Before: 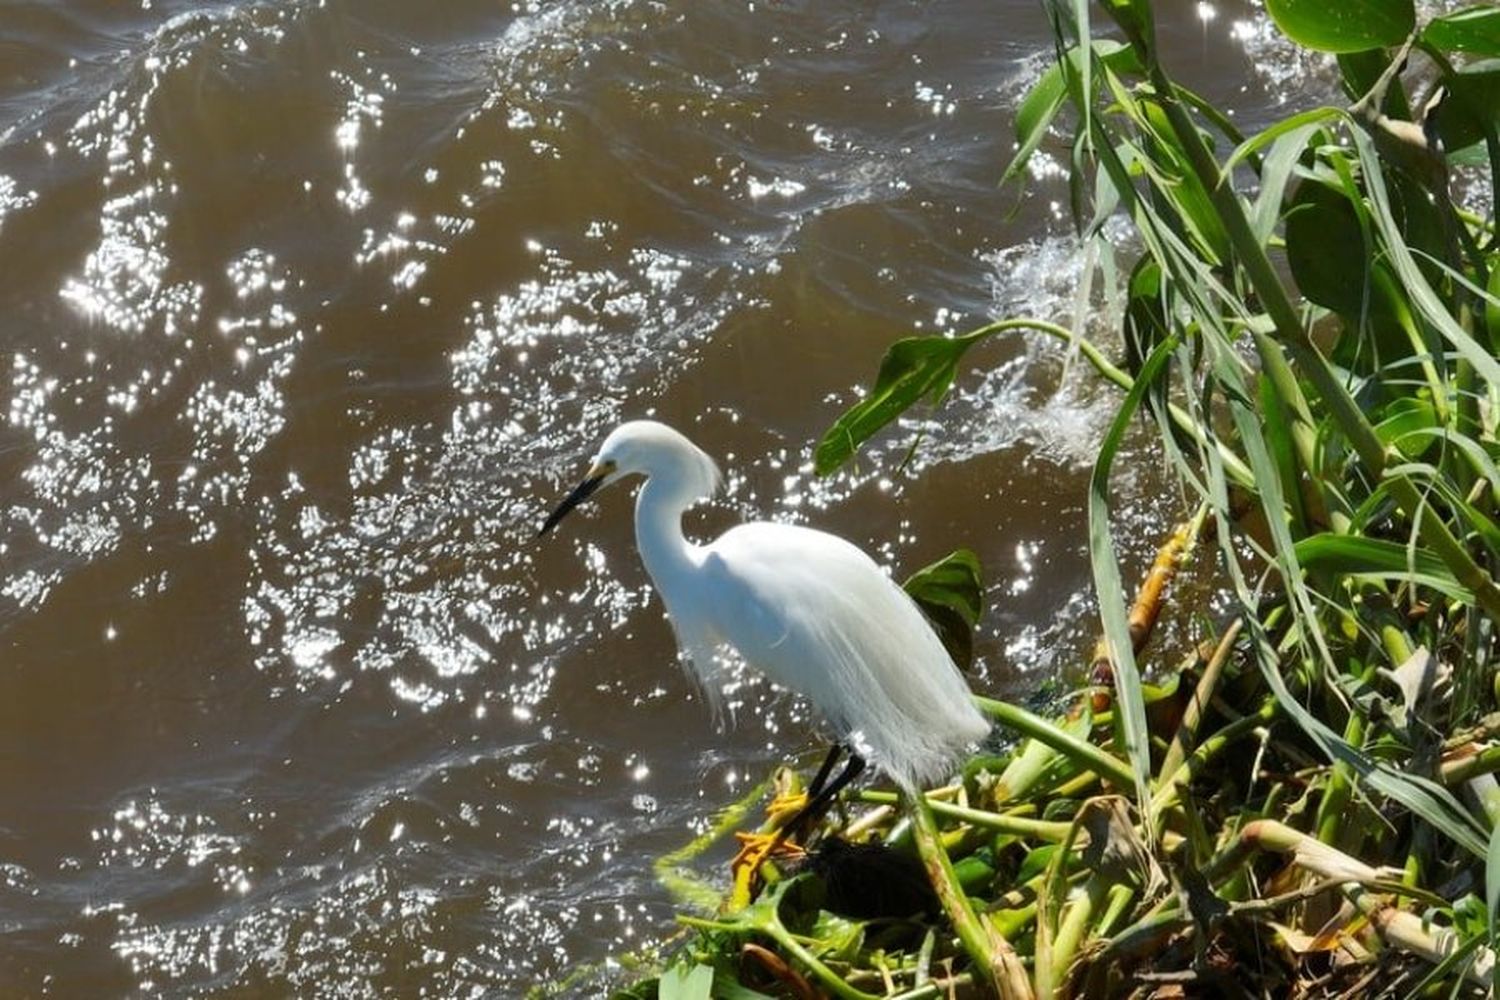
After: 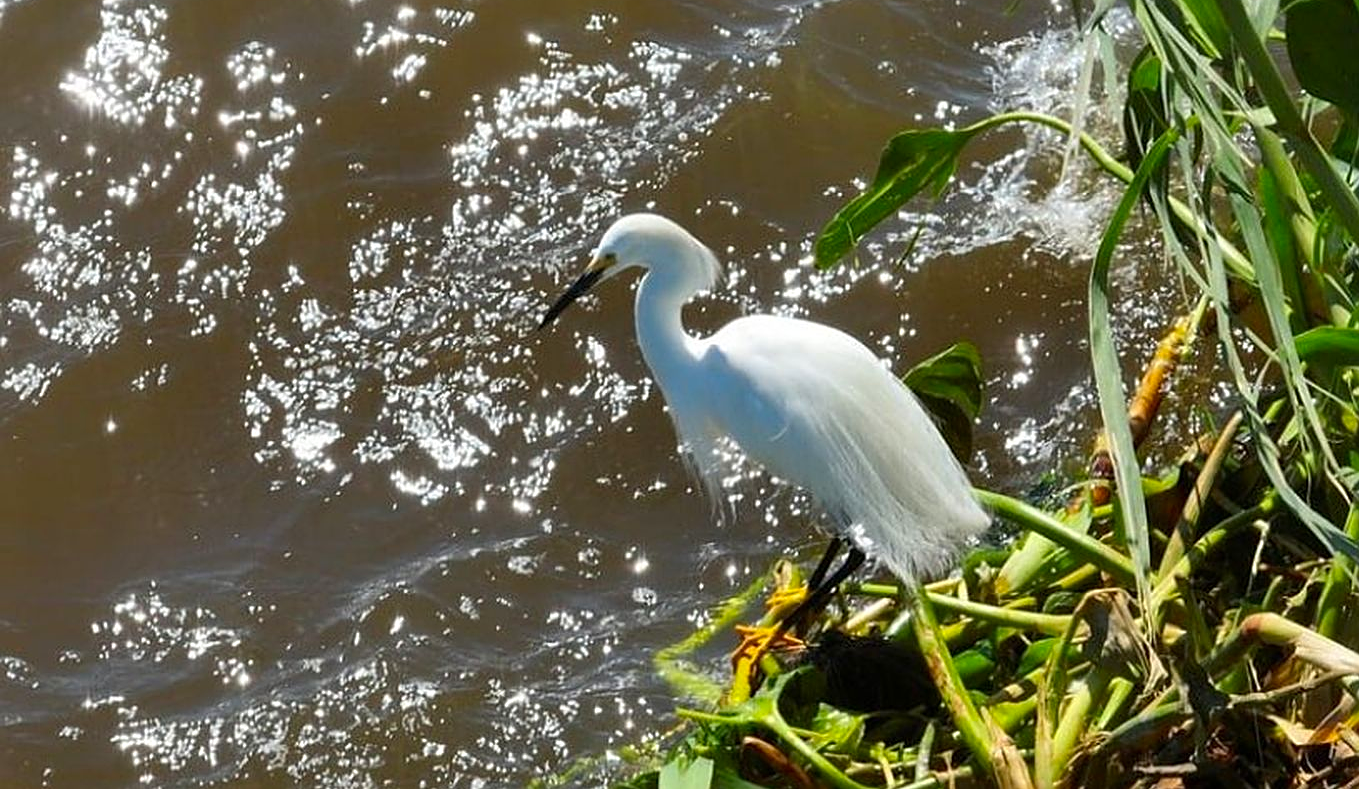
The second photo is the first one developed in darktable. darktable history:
contrast brightness saturation: saturation 0.18
crop: top 20.789%, right 9.362%, bottom 0.277%
sharpen: on, module defaults
